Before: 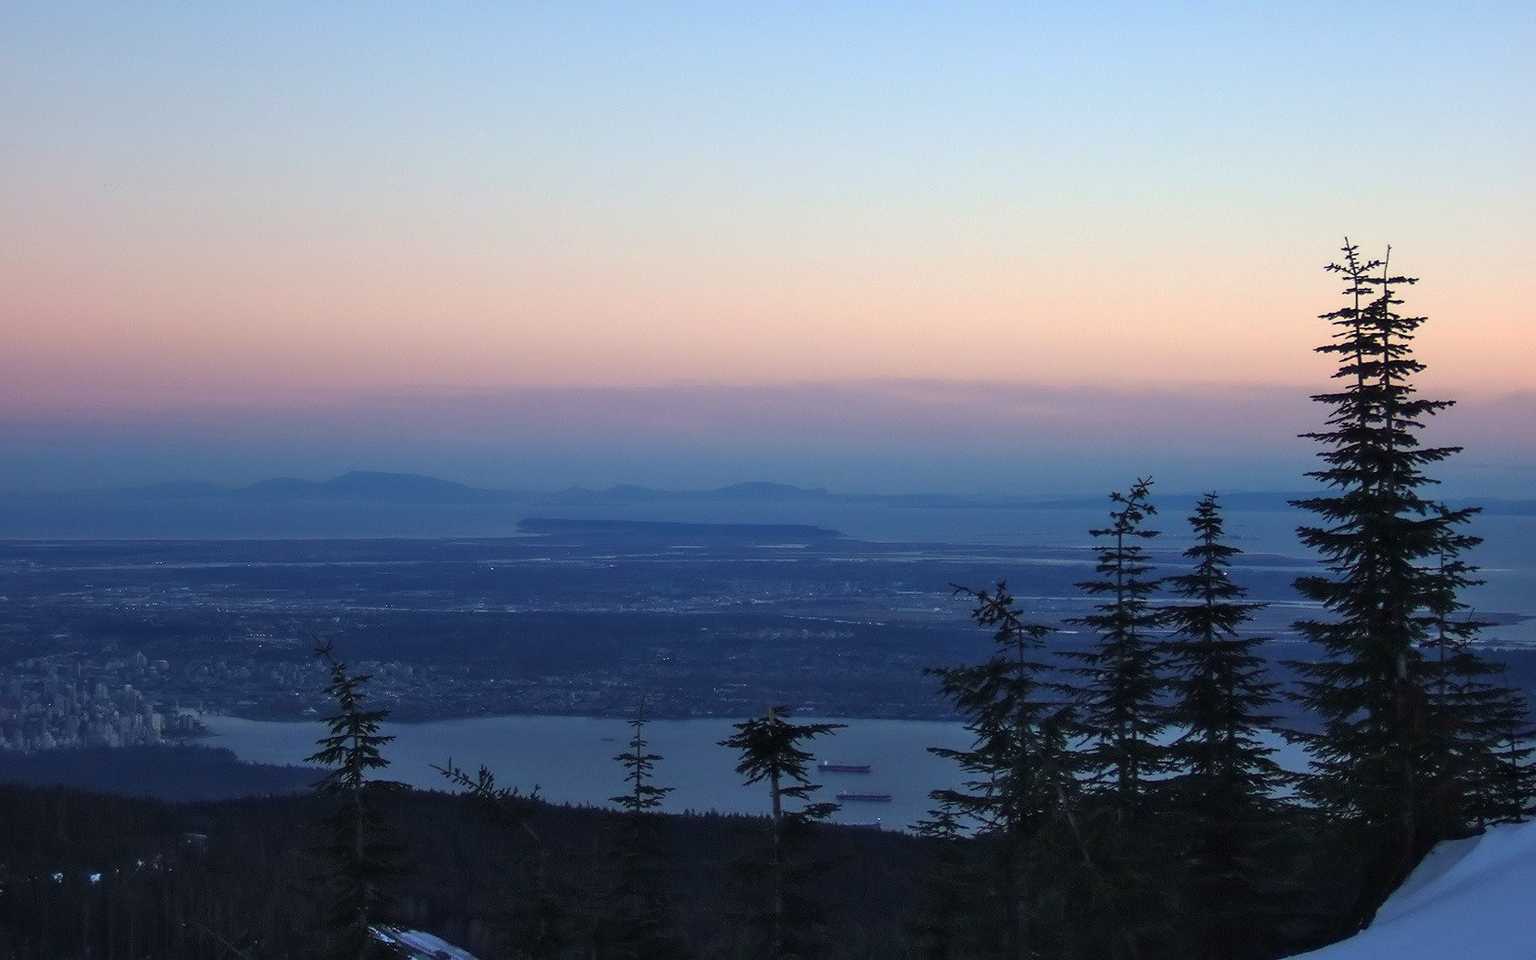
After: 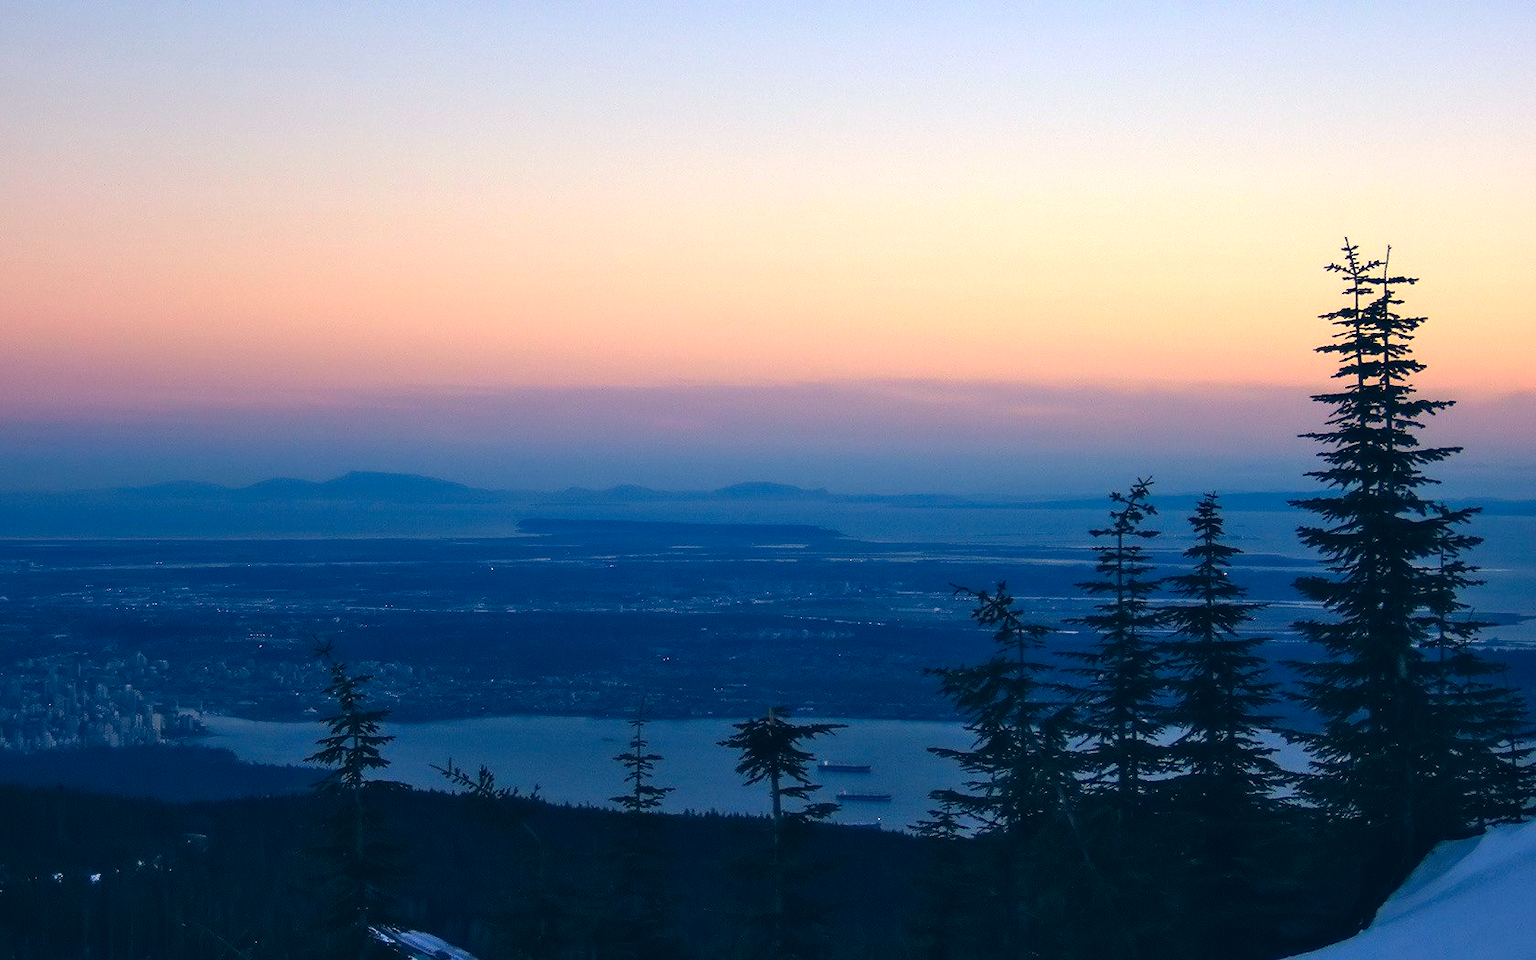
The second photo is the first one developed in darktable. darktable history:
color correction: highlights a* 10.36, highlights b* 14.85, shadows a* -10.28, shadows b* -14.82
color balance rgb: global offset › luminance 0.259%, perceptual saturation grading › global saturation 30.783%, contrast 15.256%
